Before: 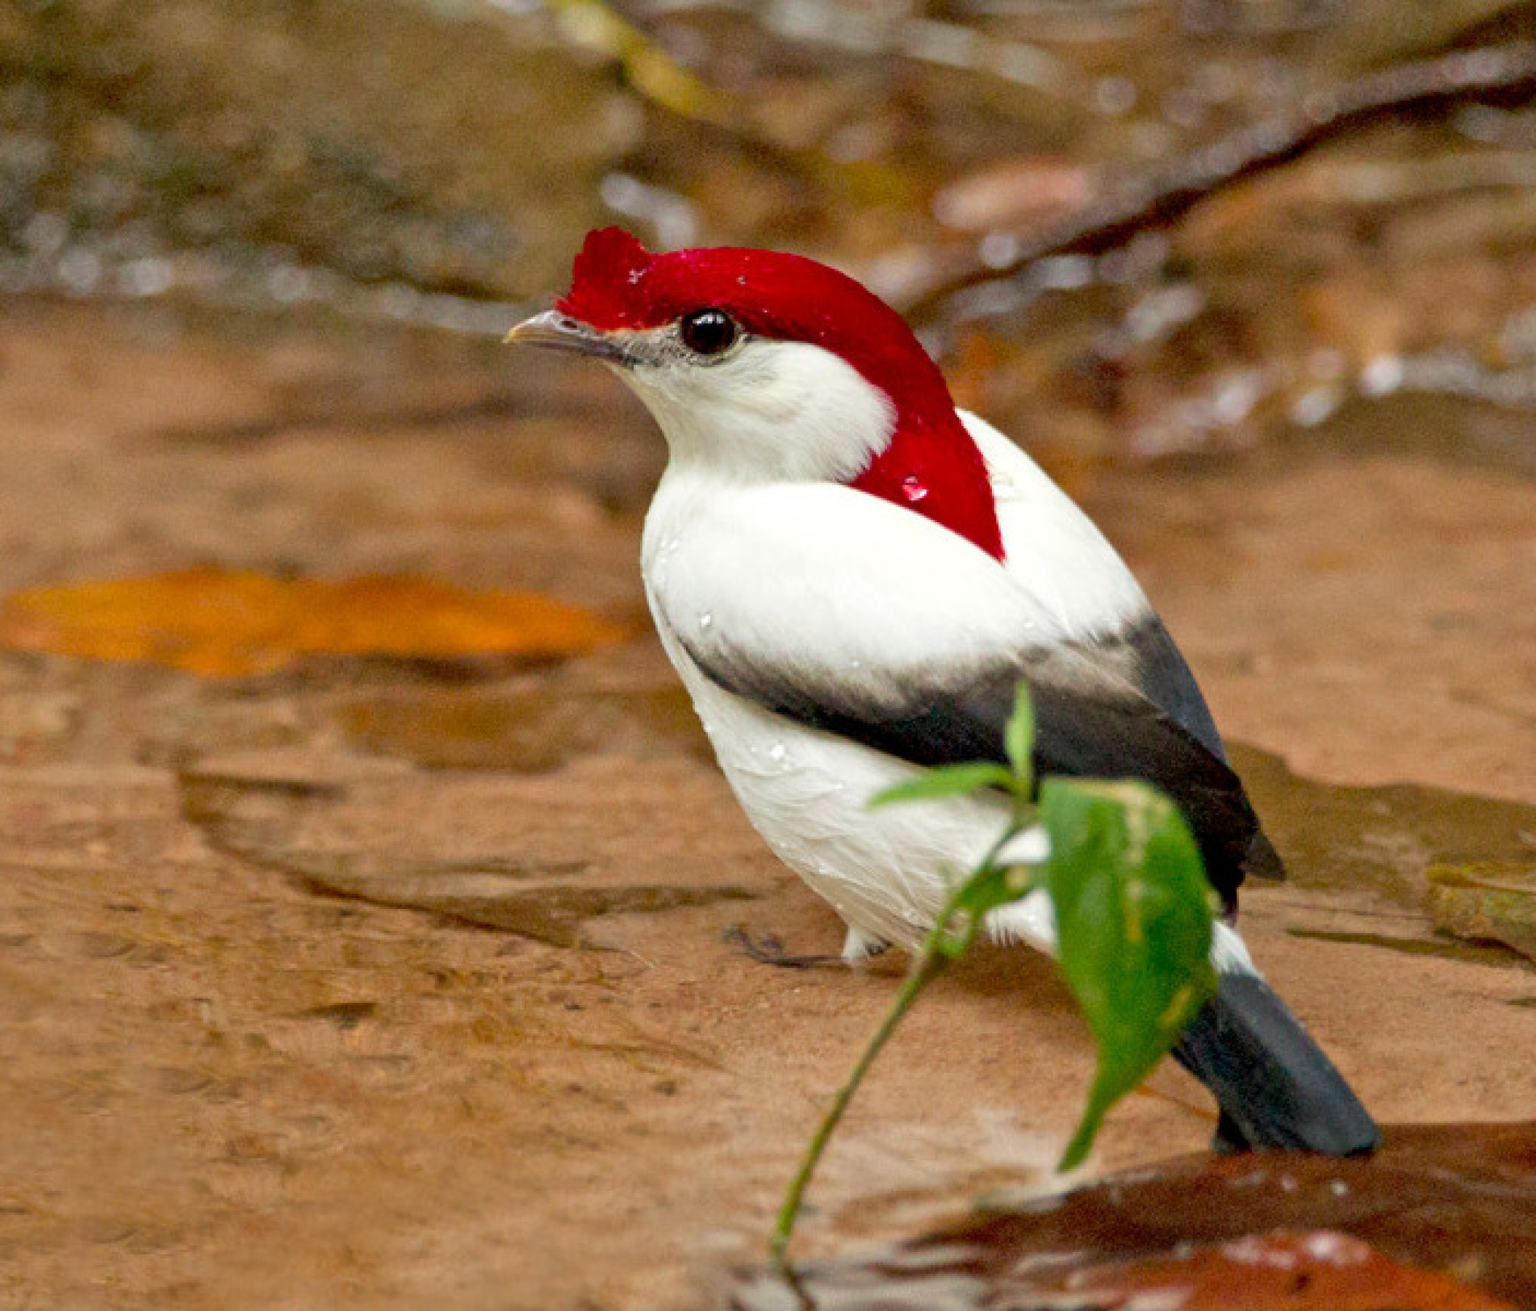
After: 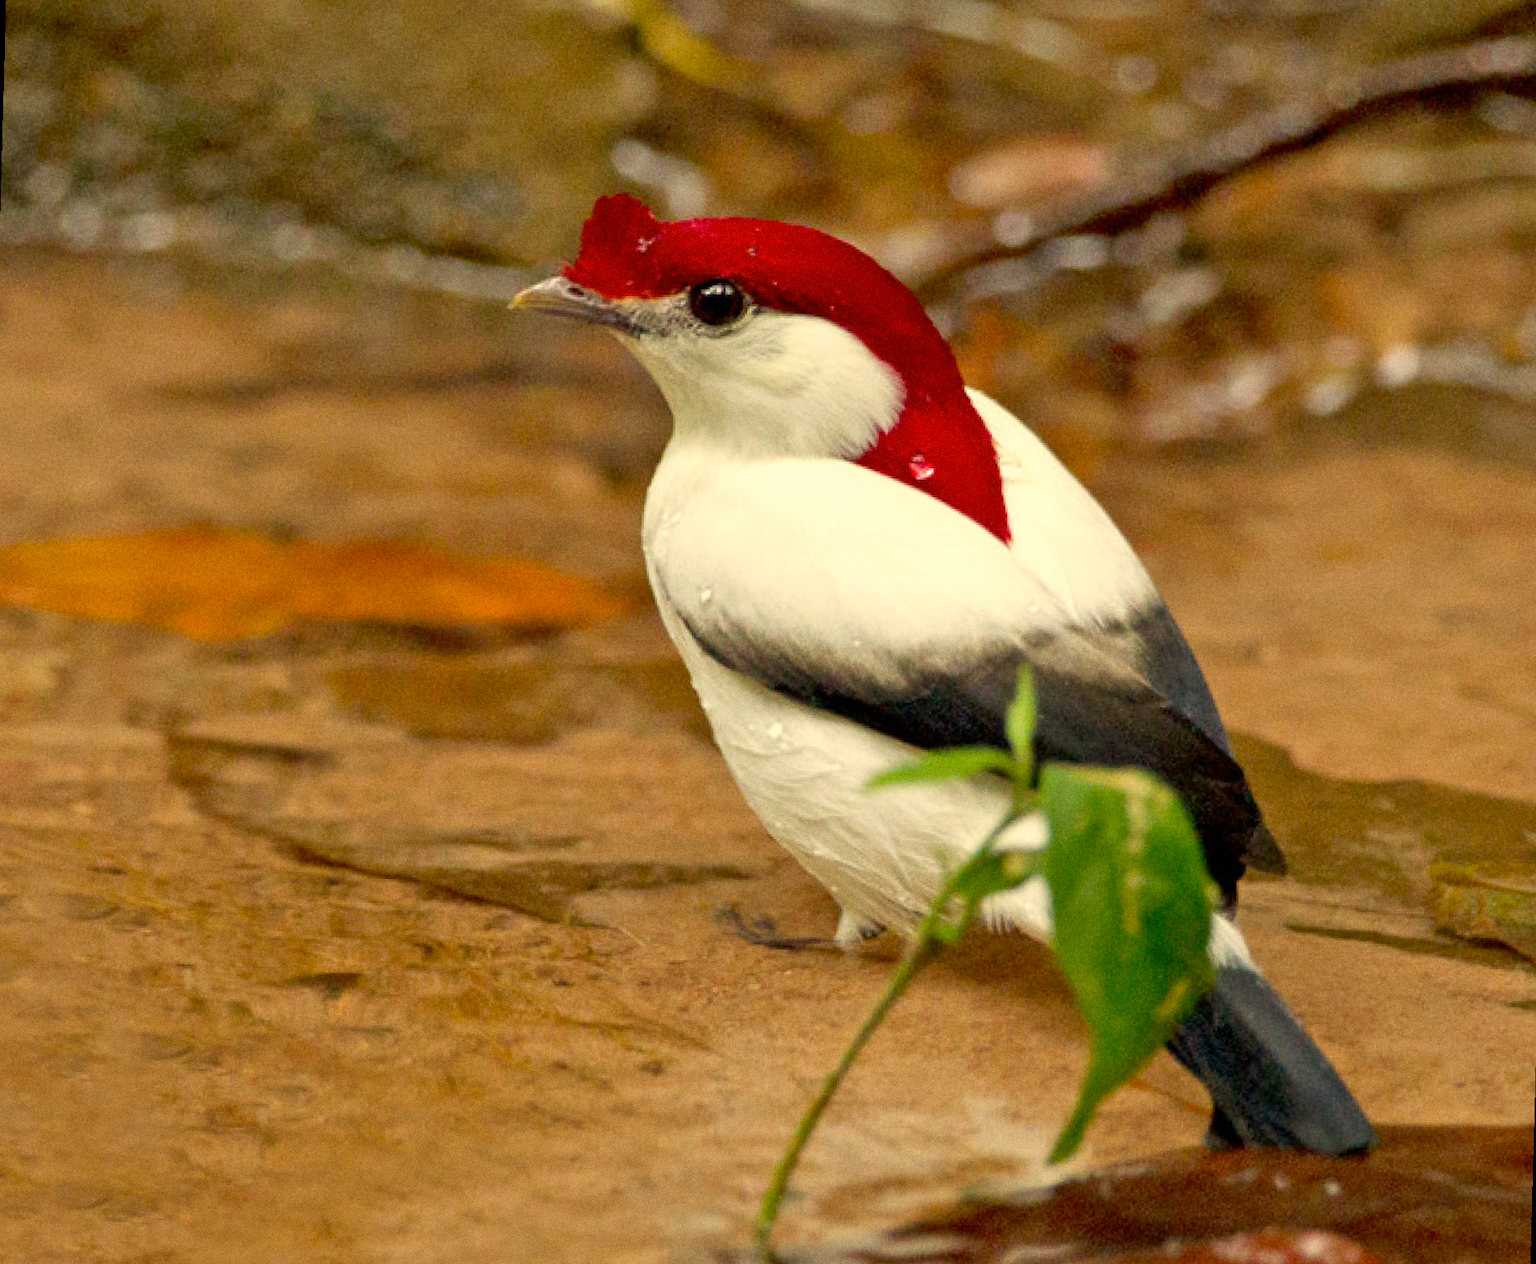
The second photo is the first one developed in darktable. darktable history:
rotate and perspective: rotation 1.57°, crop left 0.018, crop right 0.982, crop top 0.039, crop bottom 0.961
color correction: highlights a* 2.72, highlights b* 22.8
grain: on, module defaults
